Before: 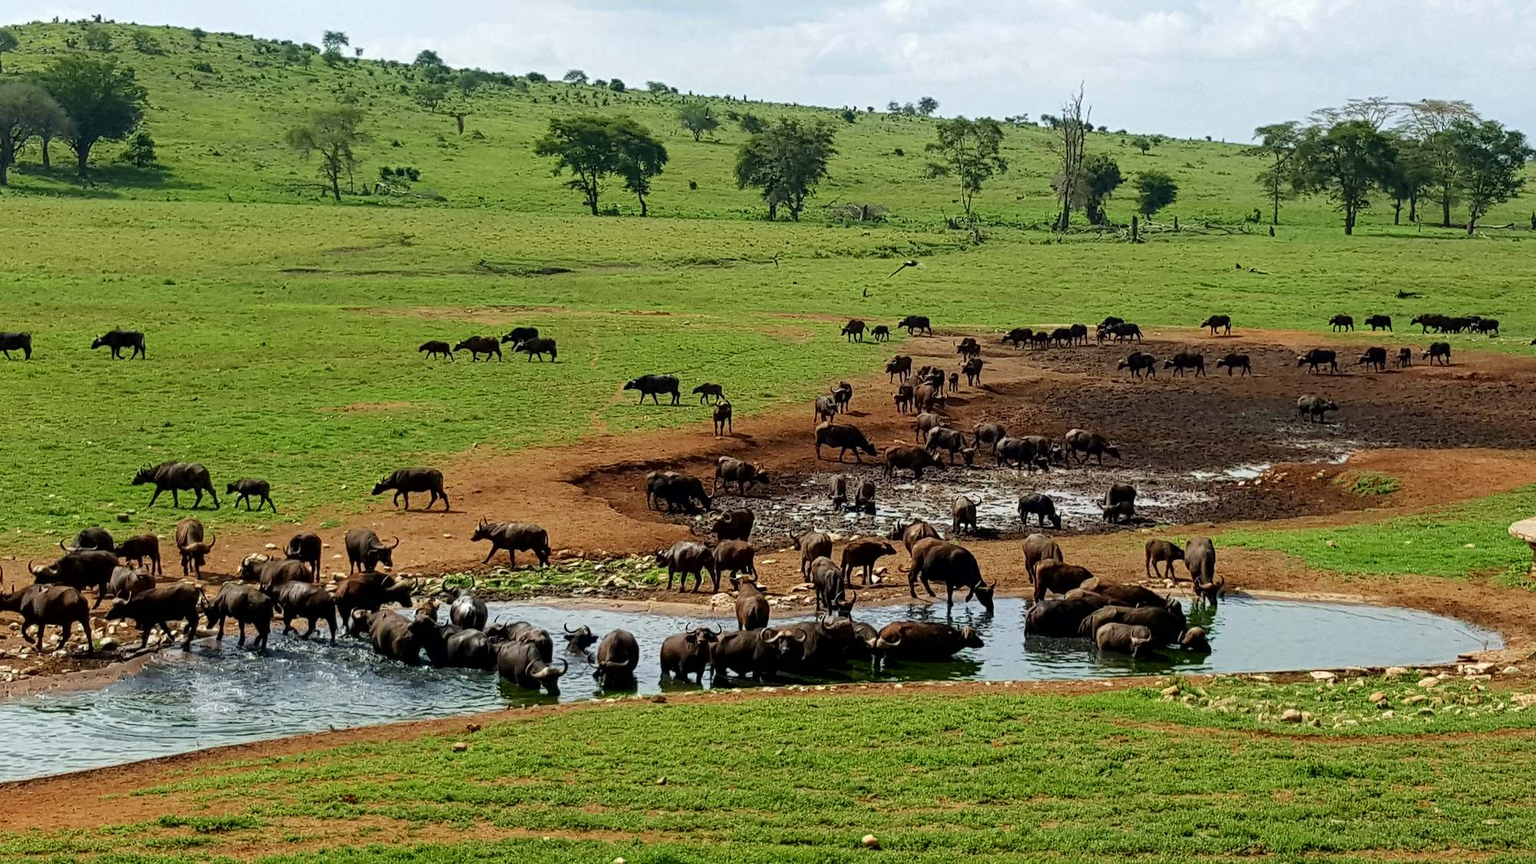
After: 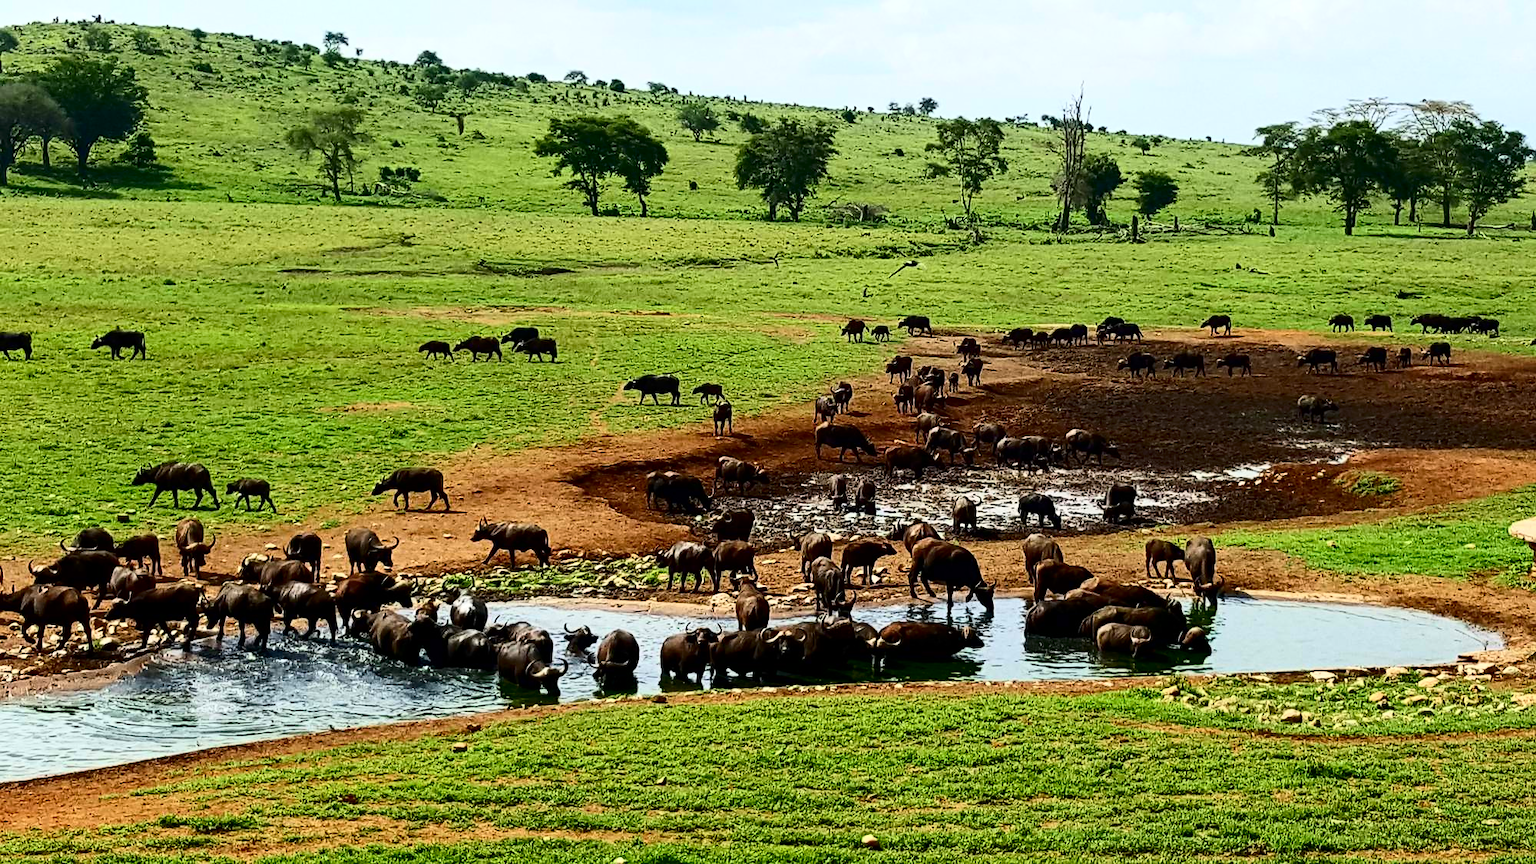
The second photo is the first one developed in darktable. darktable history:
contrast brightness saturation: contrast 0.404, brightness 0.041, saturation 0.253
